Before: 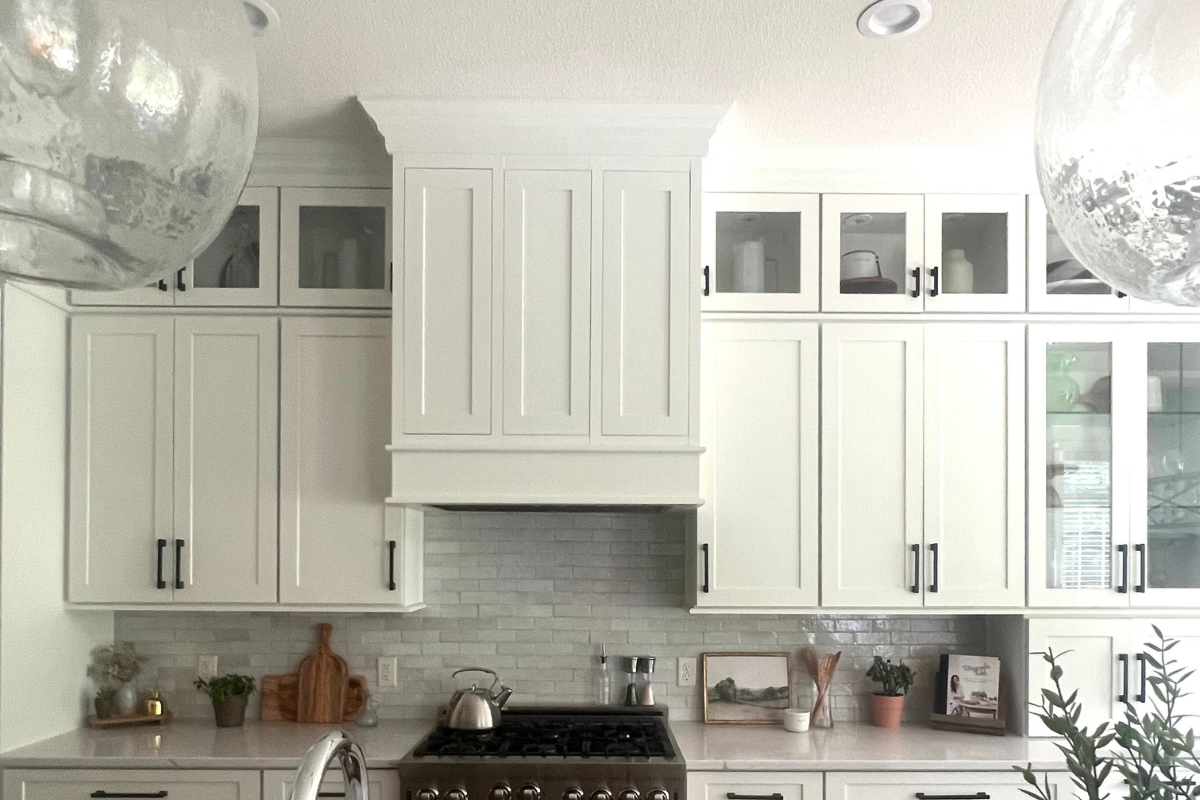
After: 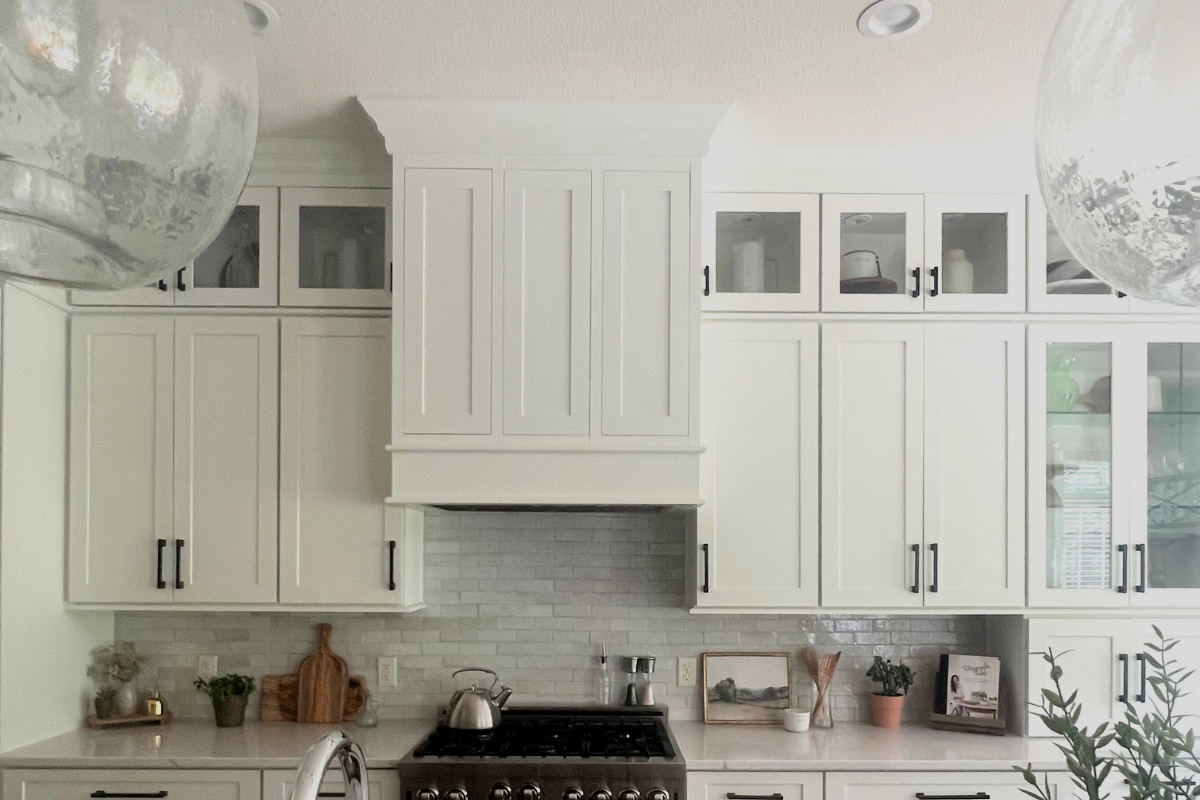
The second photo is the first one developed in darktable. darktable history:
filmic rgb: middle gray luminance 18.42%, black relative exposure -9 EV, white relative exposure 3.75 EV, threshold 6 EV, target black luminance 0%, hardness 4.85, latitude 67.35%, contrast 0.955, highlights saturation mix 20%, shadows ↔ highlights balance 21.36%, add noise in highlights 0, preserve chrominance luminance Y, color science v3 (2019), use custom middle-gray values true, iterations of high-quality reconstruction 0, contrast in highlights soft, enable highlight reconstruction true
